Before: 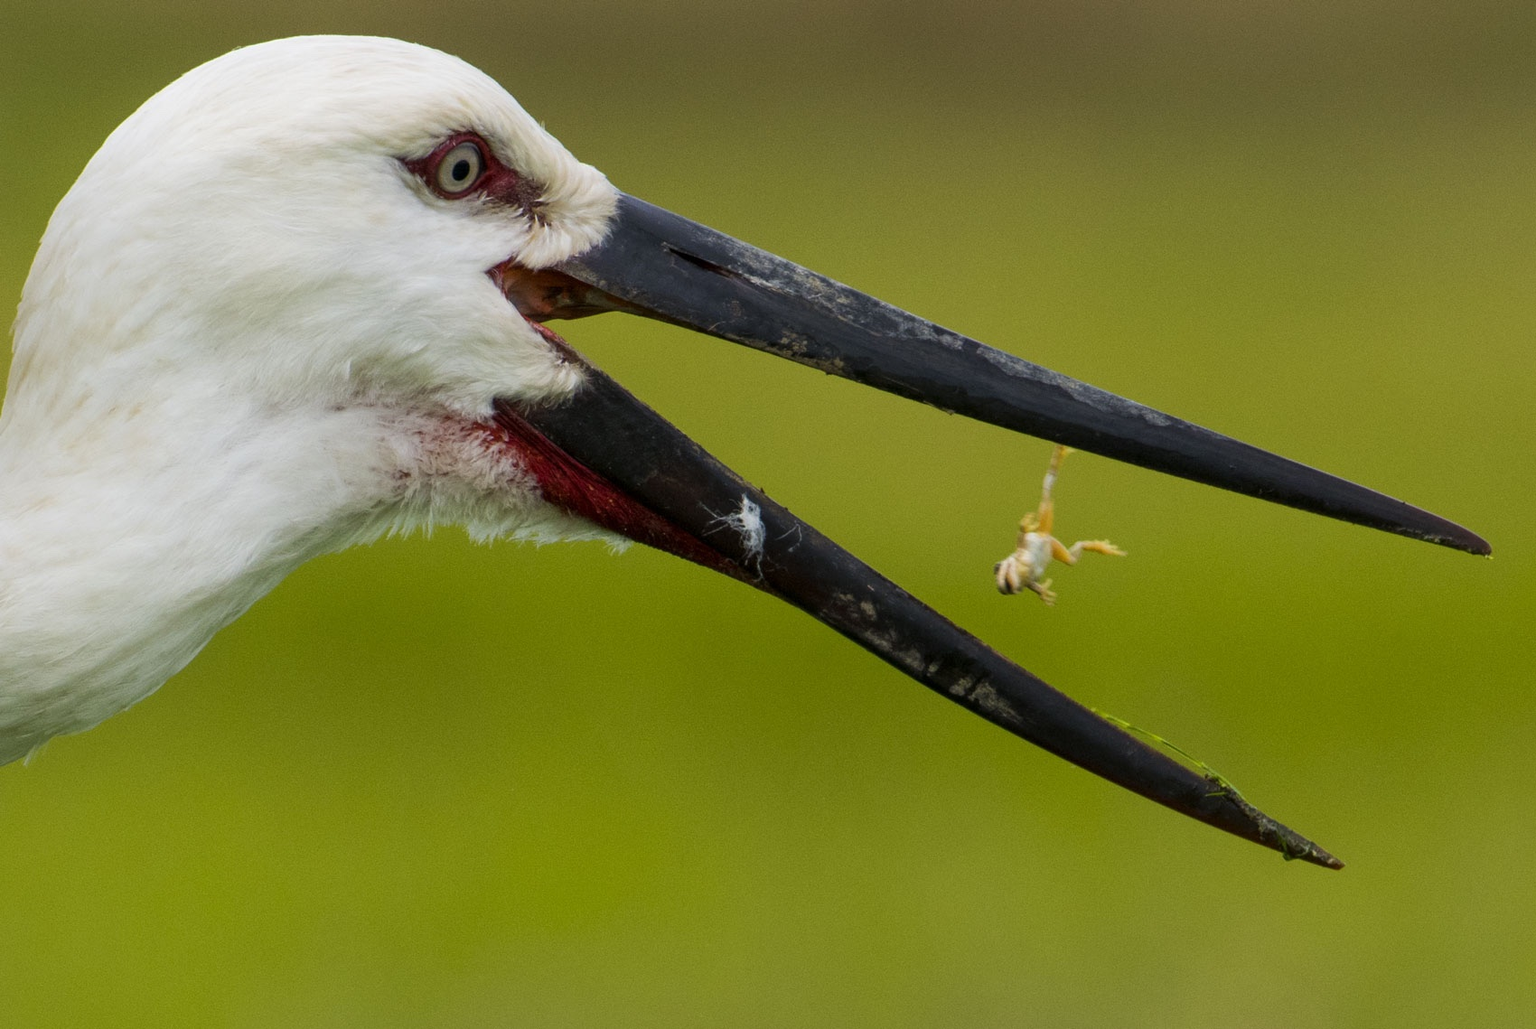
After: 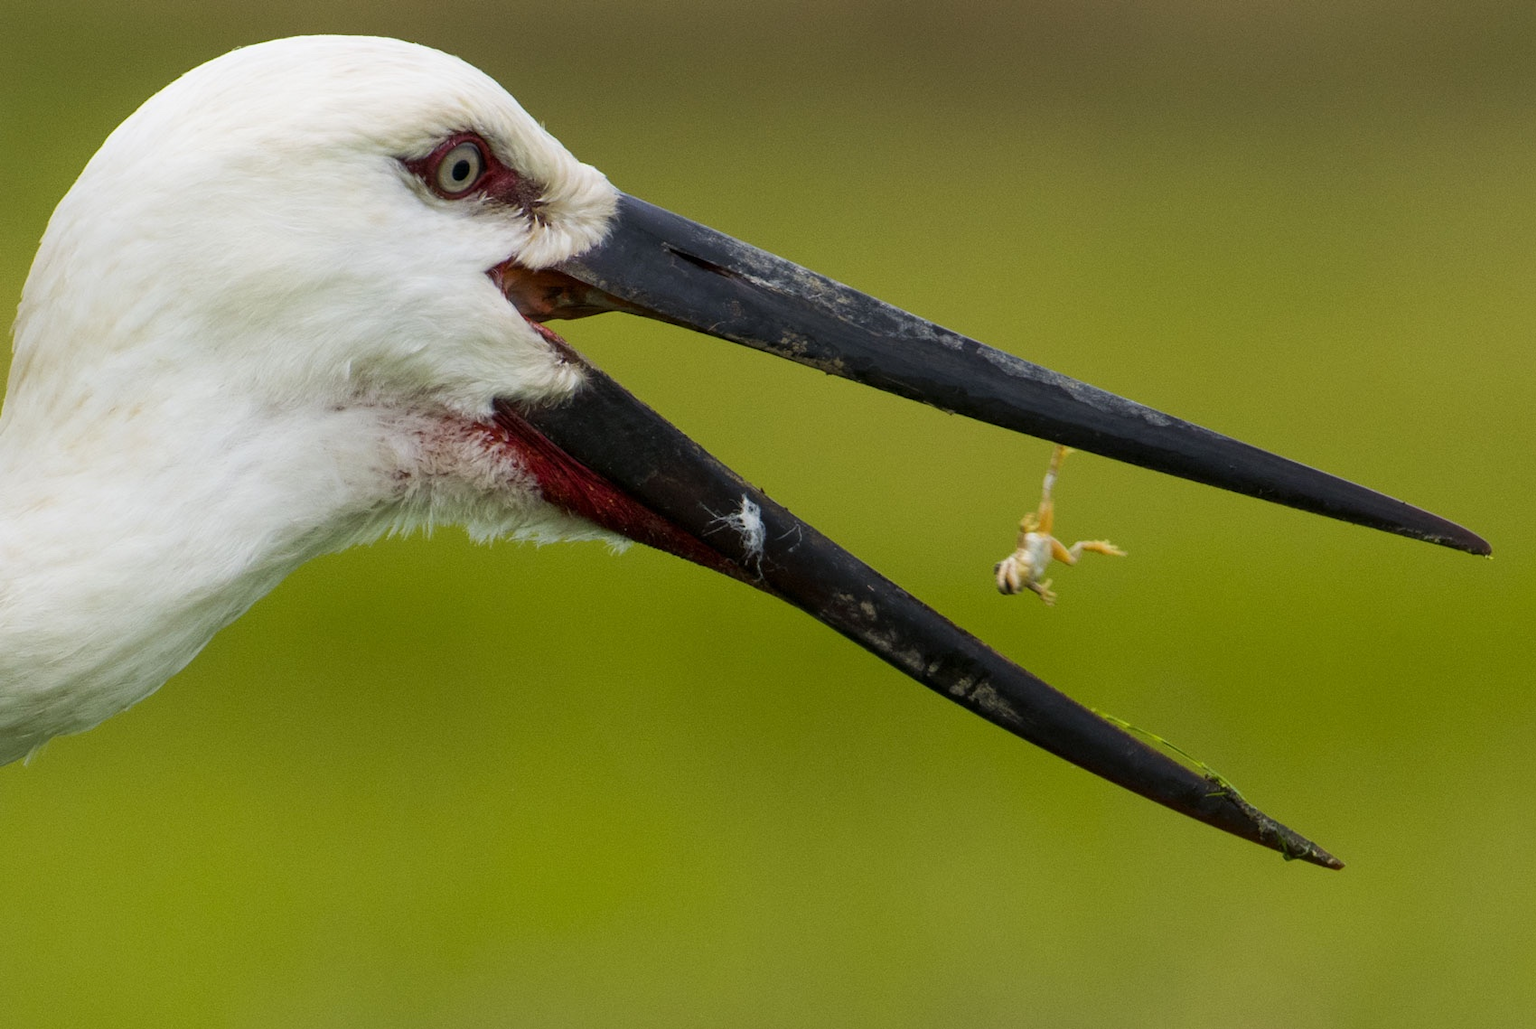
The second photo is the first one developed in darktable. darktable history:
shadows and highlights: shadows -1.12, highlights 38.95
